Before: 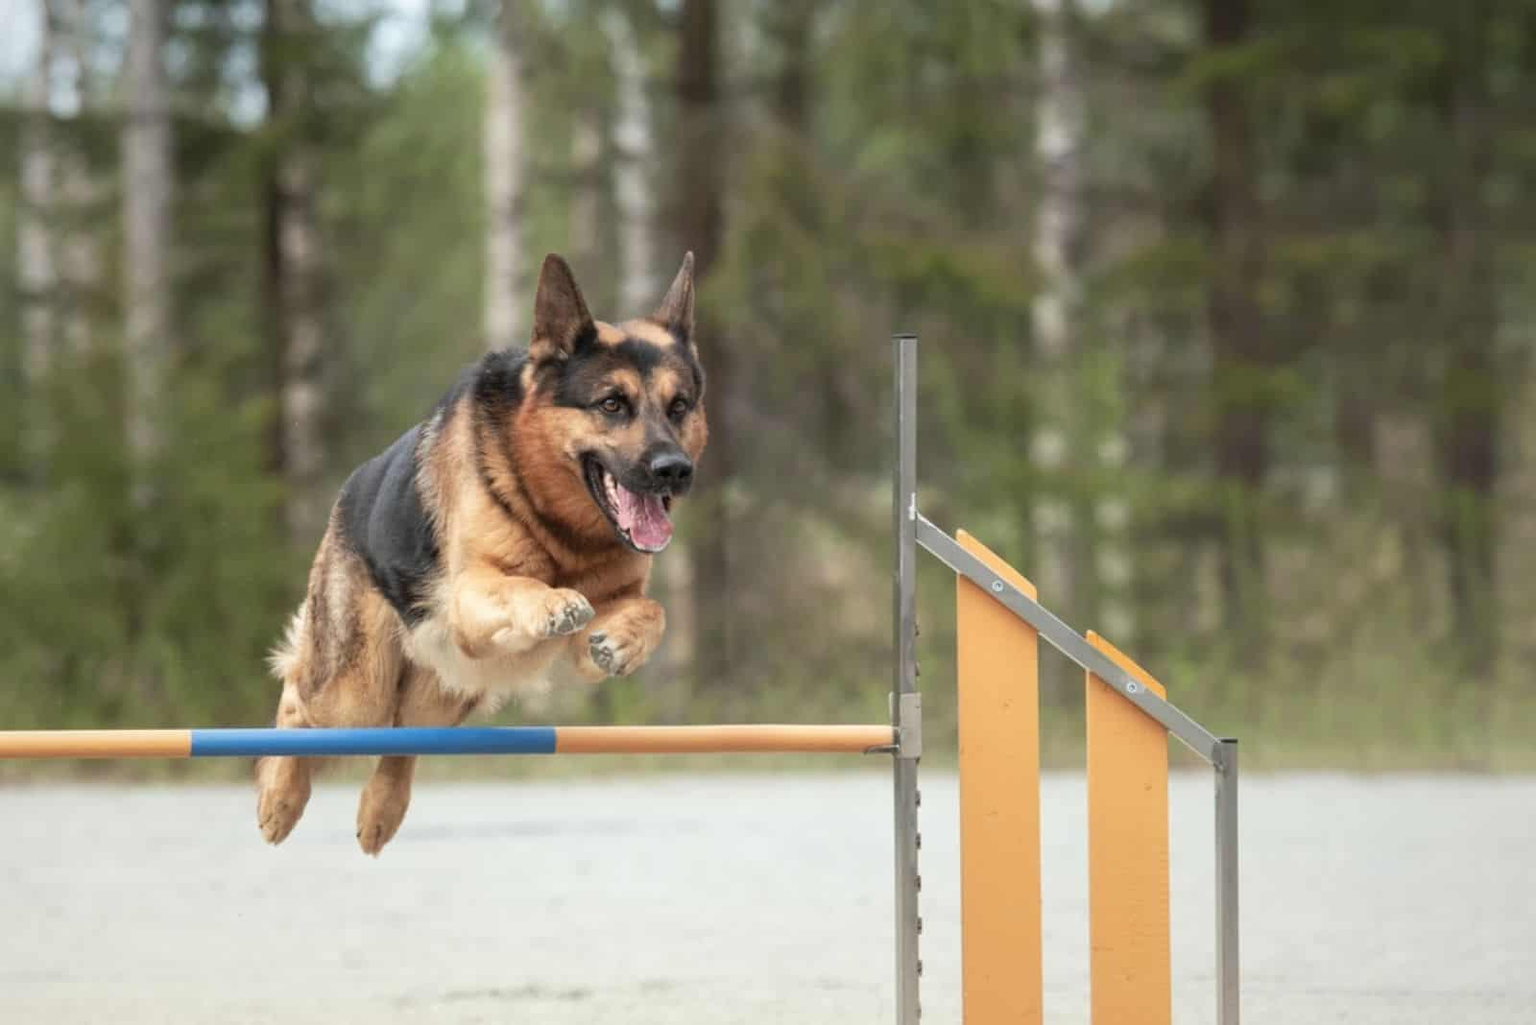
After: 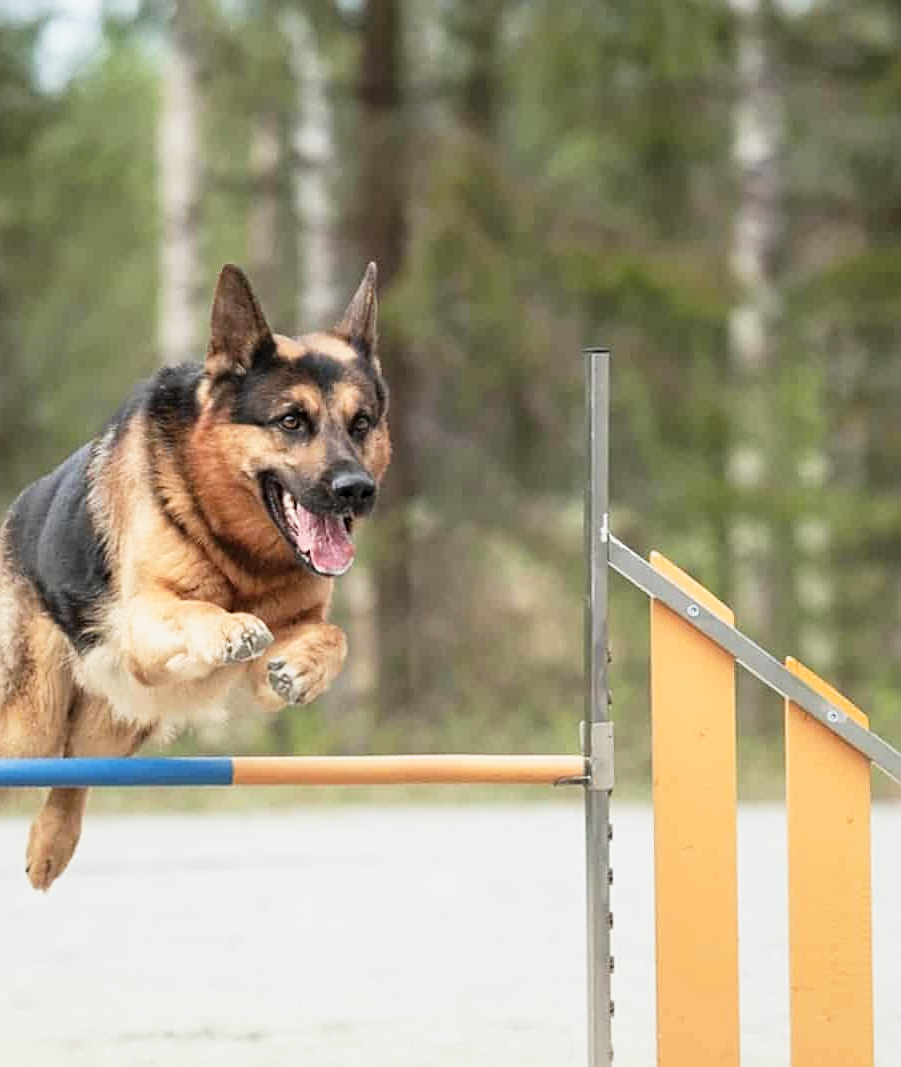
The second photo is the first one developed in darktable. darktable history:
crop: left 21.649%, right 21.976%, bottom 0.007%
tone curve: curves: ch0 [(0, 0) (0.091, 0.075) (0.409, 0.457) (0.733, 0.82) (0.844, 0.908) (0.909, 0.942) (1, 0.973)]; ch1 [(0, 0) (0.437, 0.404) (0.5, 0.5) (0.529, 0.556) (0.58, 0.606) (0.616, 0.654) (1, 1)]; ch2 [(0, 0) (0.442, 0.415) (0.5, 0.5) (0.535, 0.557) (0.585, 0.62) (1, 1)], preserve colors none
sharpen: amount 0.555
